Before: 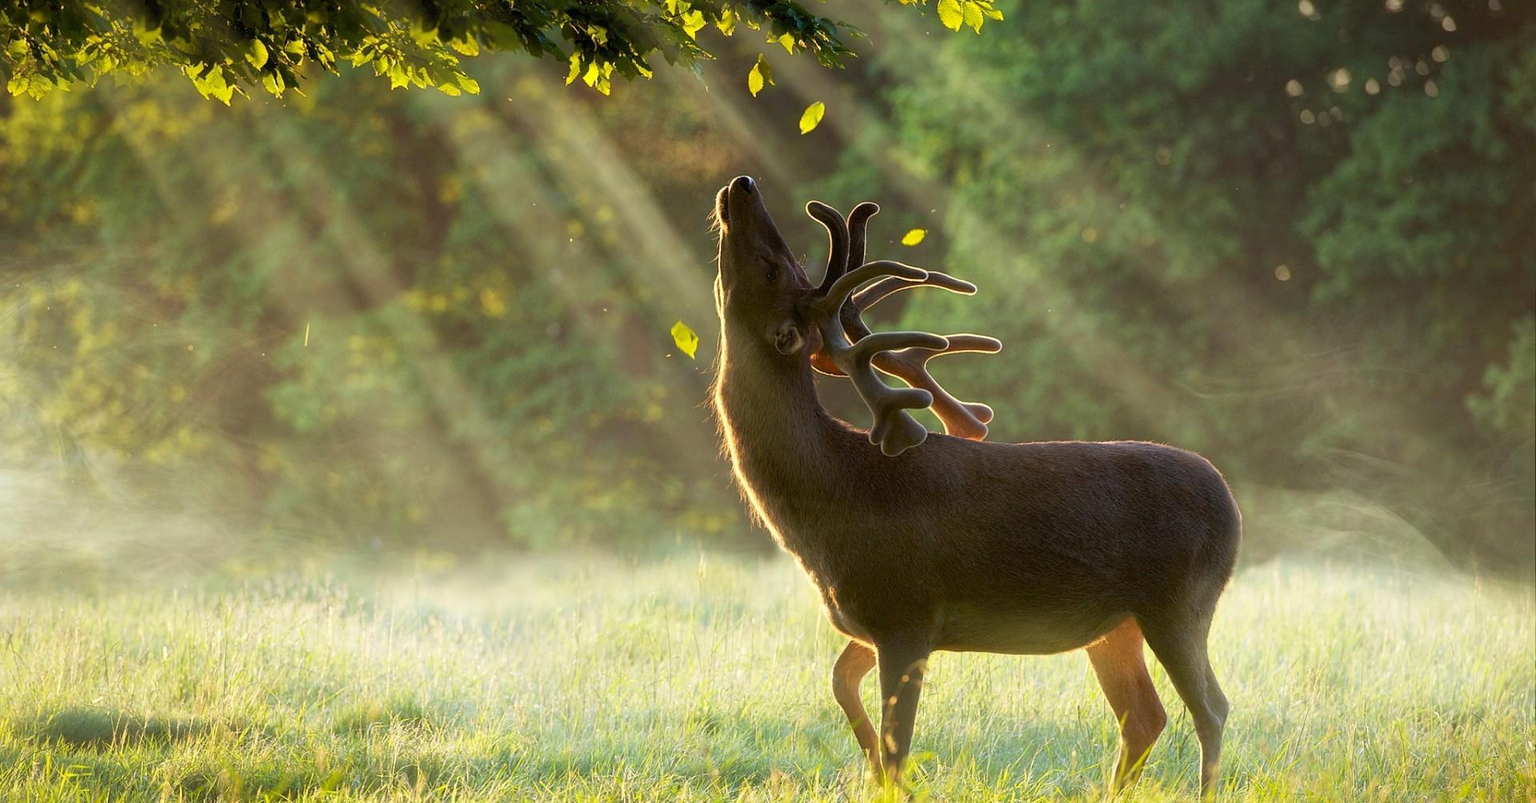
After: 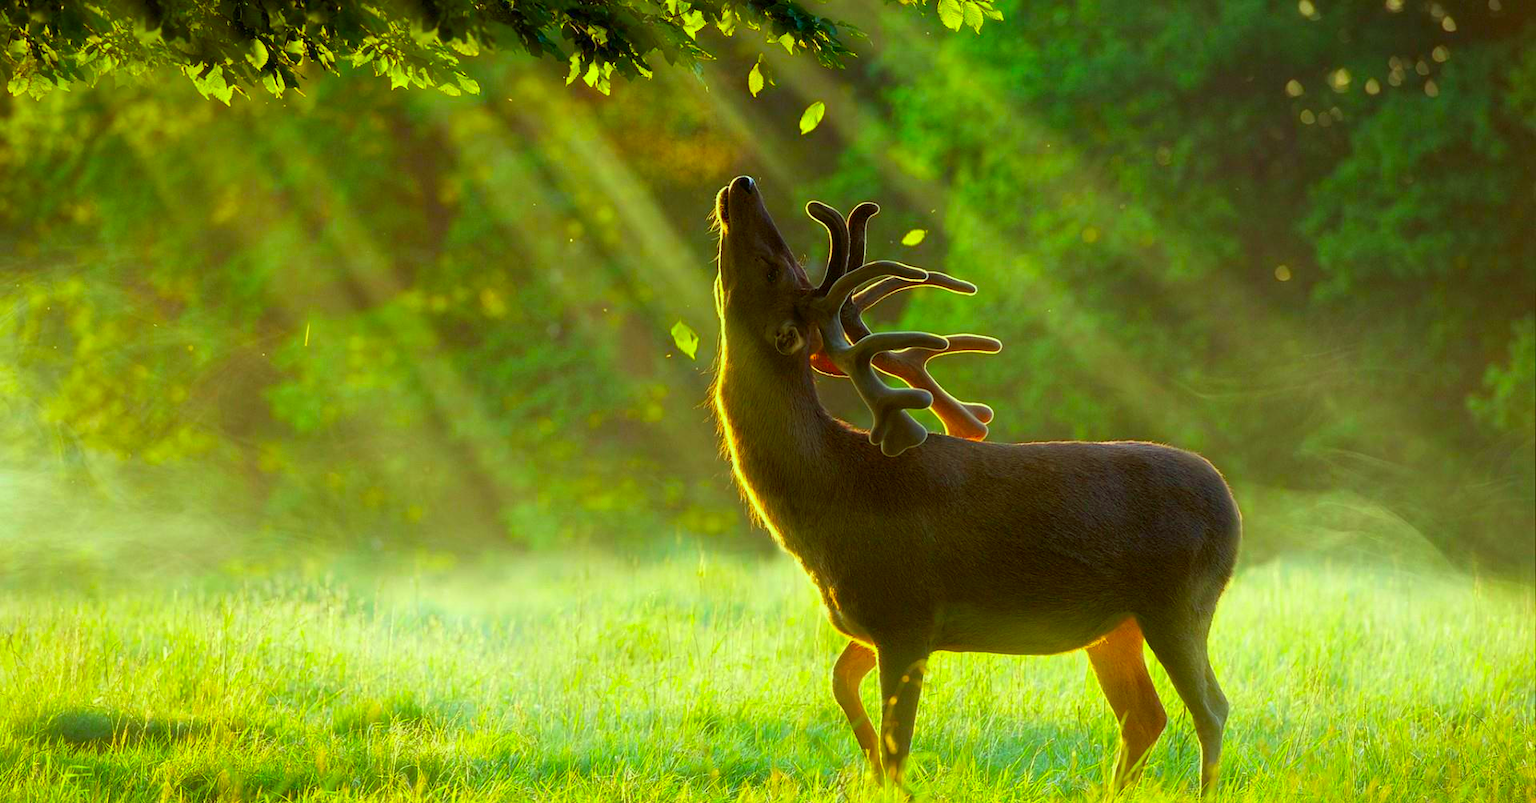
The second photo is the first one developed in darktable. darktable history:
color correction: highlights a* -10.77, highlights b* 9.8, saturation 1.72
exposure: exposure 0.02 EV, compensate highlight preservation false
